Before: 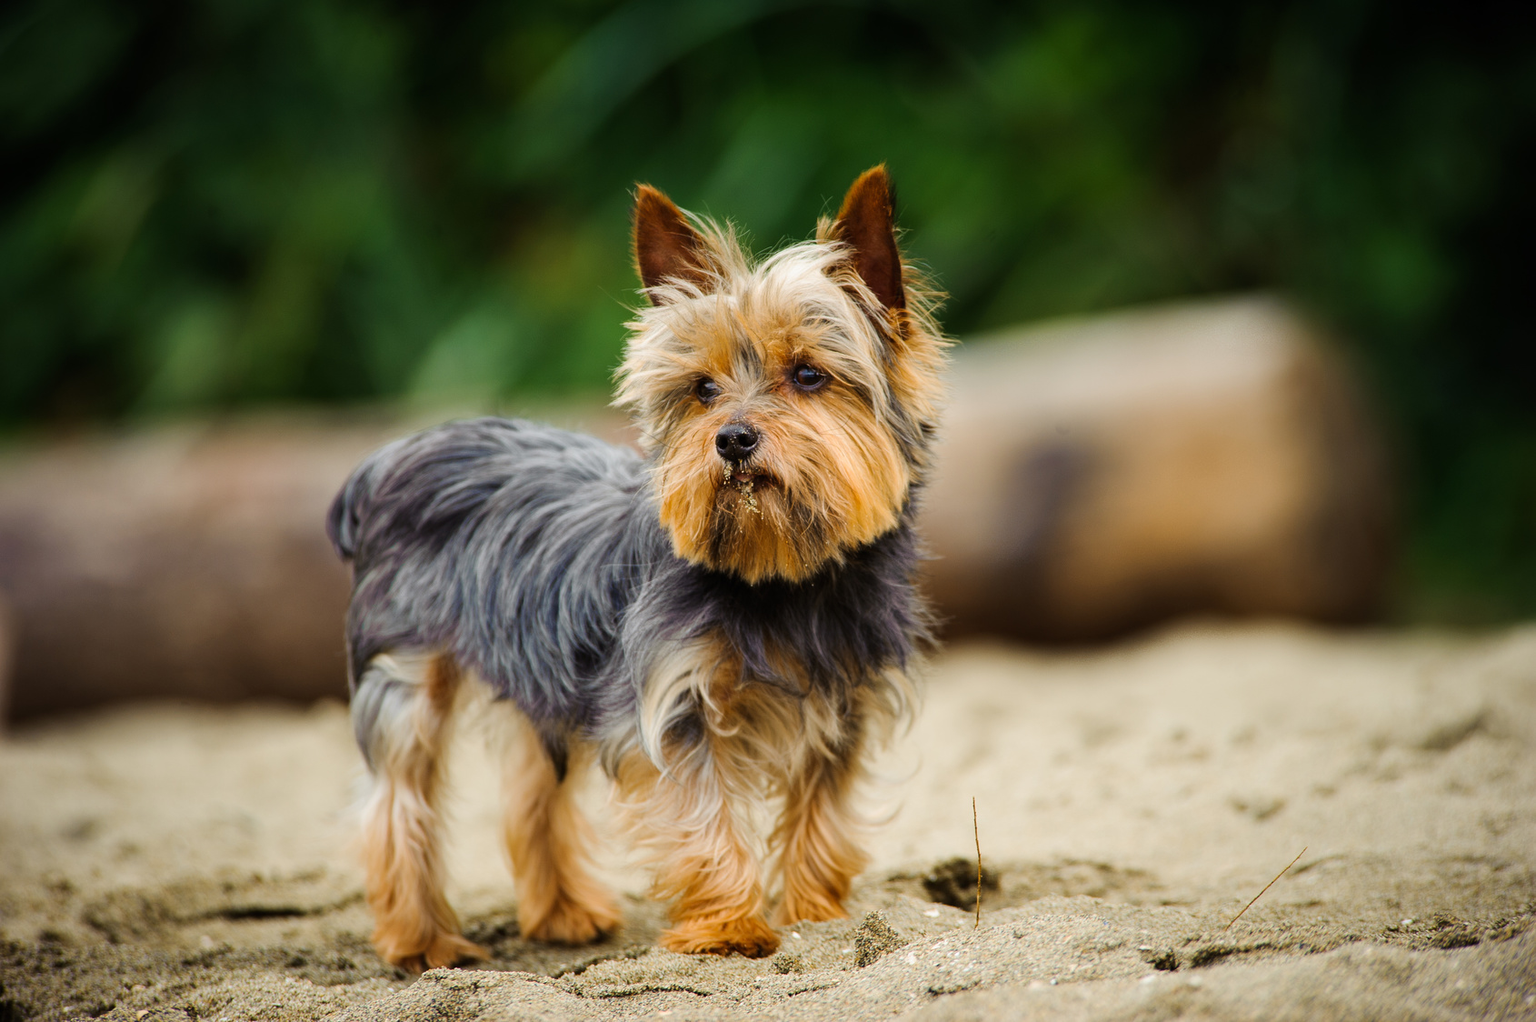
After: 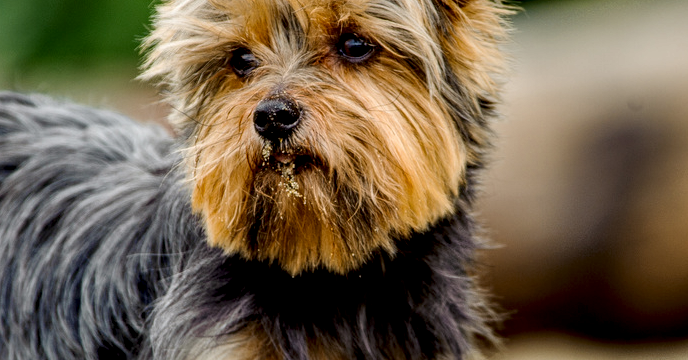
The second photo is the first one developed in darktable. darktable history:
exposure: black level correction 0.007, compensate exposure bias true, compensate highlight preservation false
local contrast: detail 150%
crop: left 31.639%, top 32.665%, right 27.627%, bottom 35.285%
contrast equalizer: octaves 7, y [[0.5, 0.542, 0.583, 0.625, 0.667, 0.708], [0.5 ×6], [0.5 ×6], [0 ×6], [0 ×6]], mix 0.139
